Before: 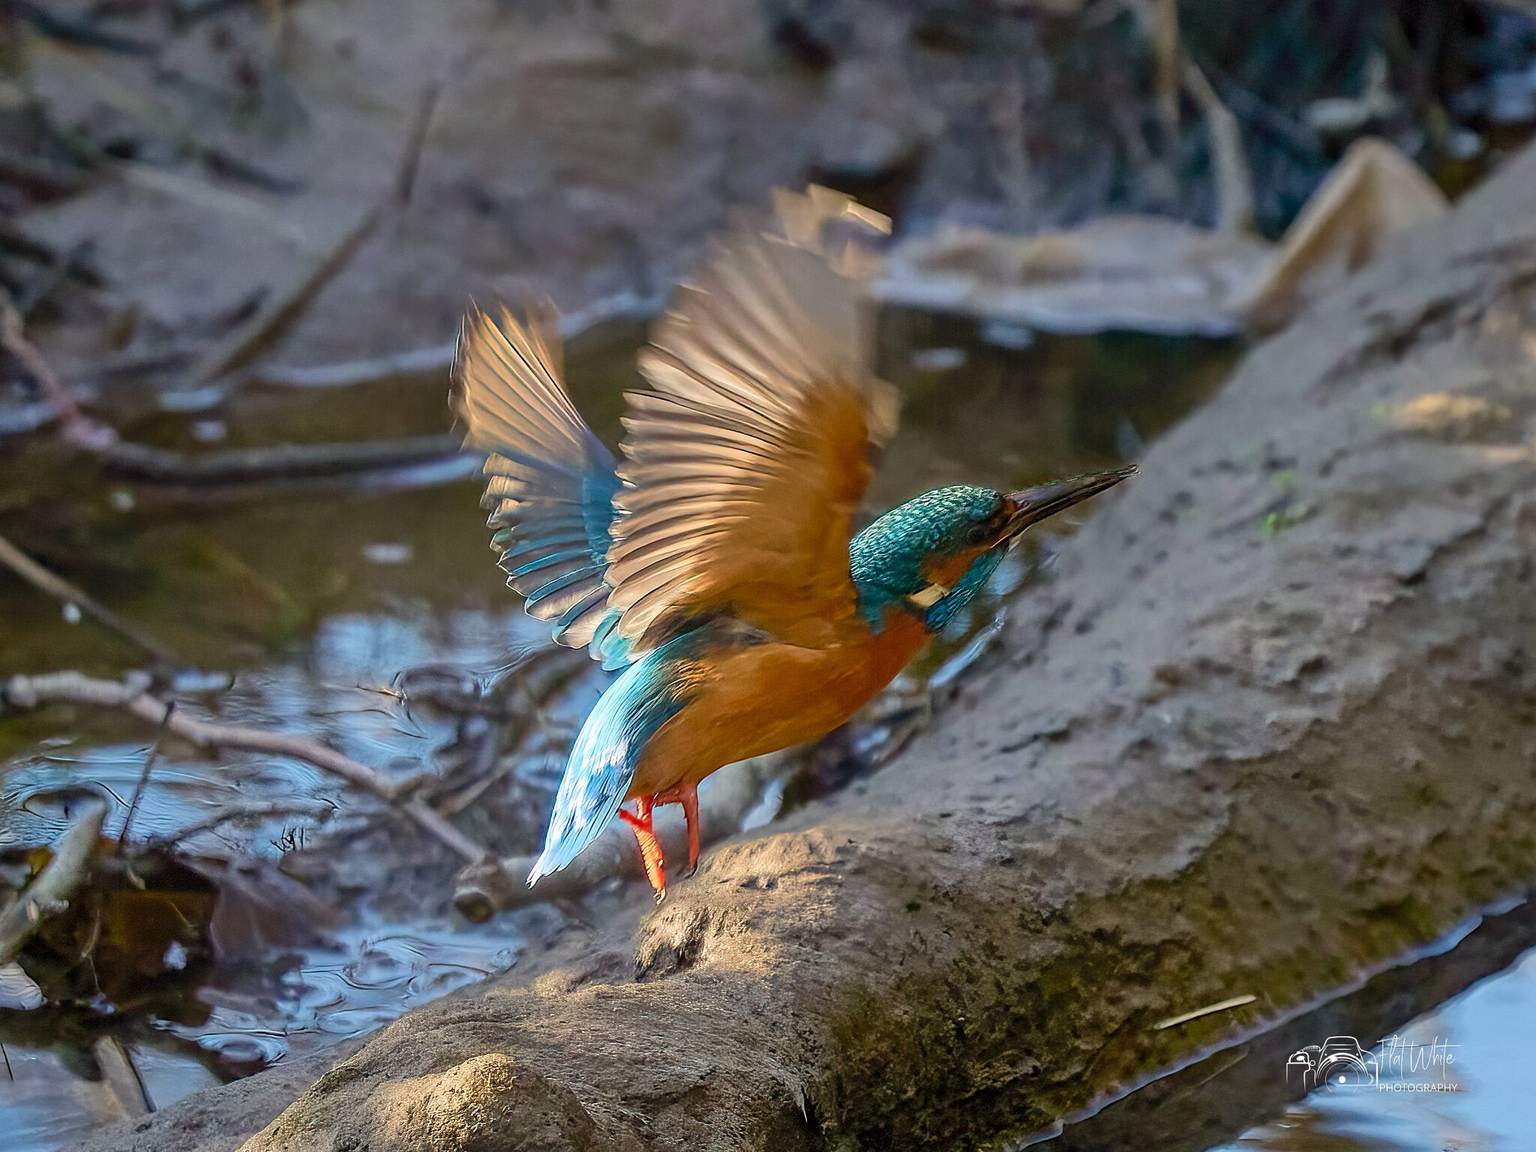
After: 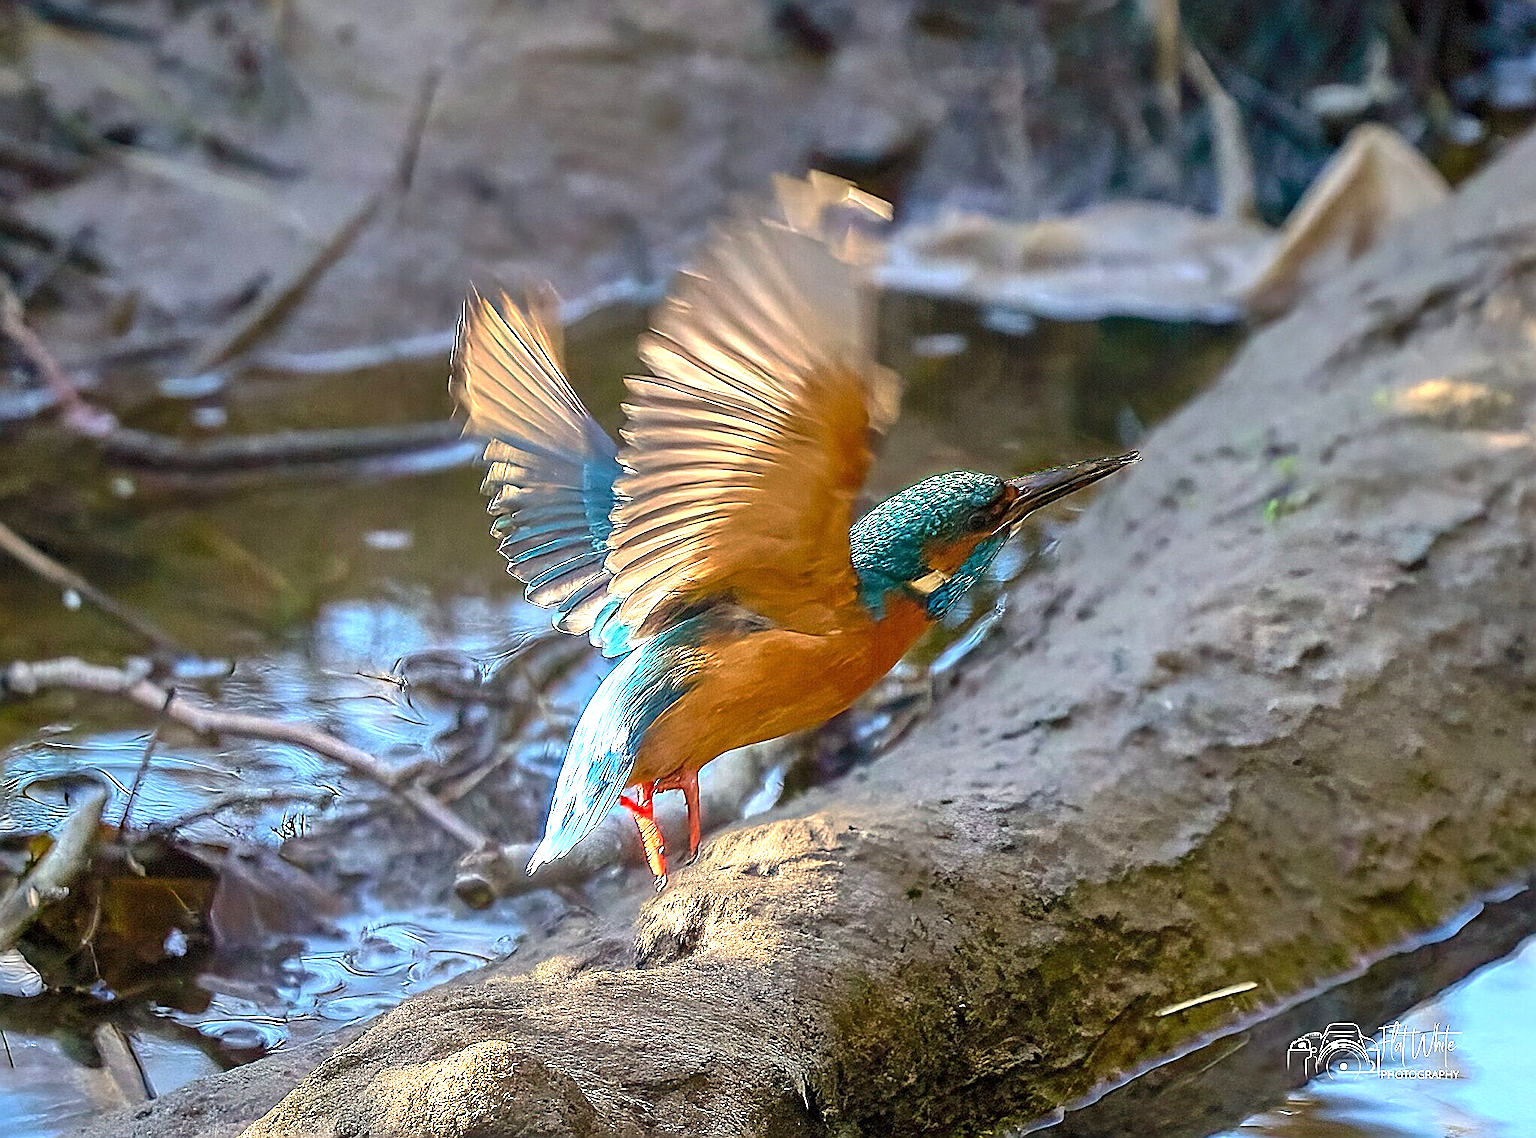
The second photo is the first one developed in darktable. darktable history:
exposure: black level correction 0, exposure 0.937 EV, compensate highlight preservation false
base curve: curves: ch0 [(0, 0) (0.74, 0.67) (1, 1)], preserve colors none
sharpen: amount 0.914
crop: top 1.25%, right 0.087%
